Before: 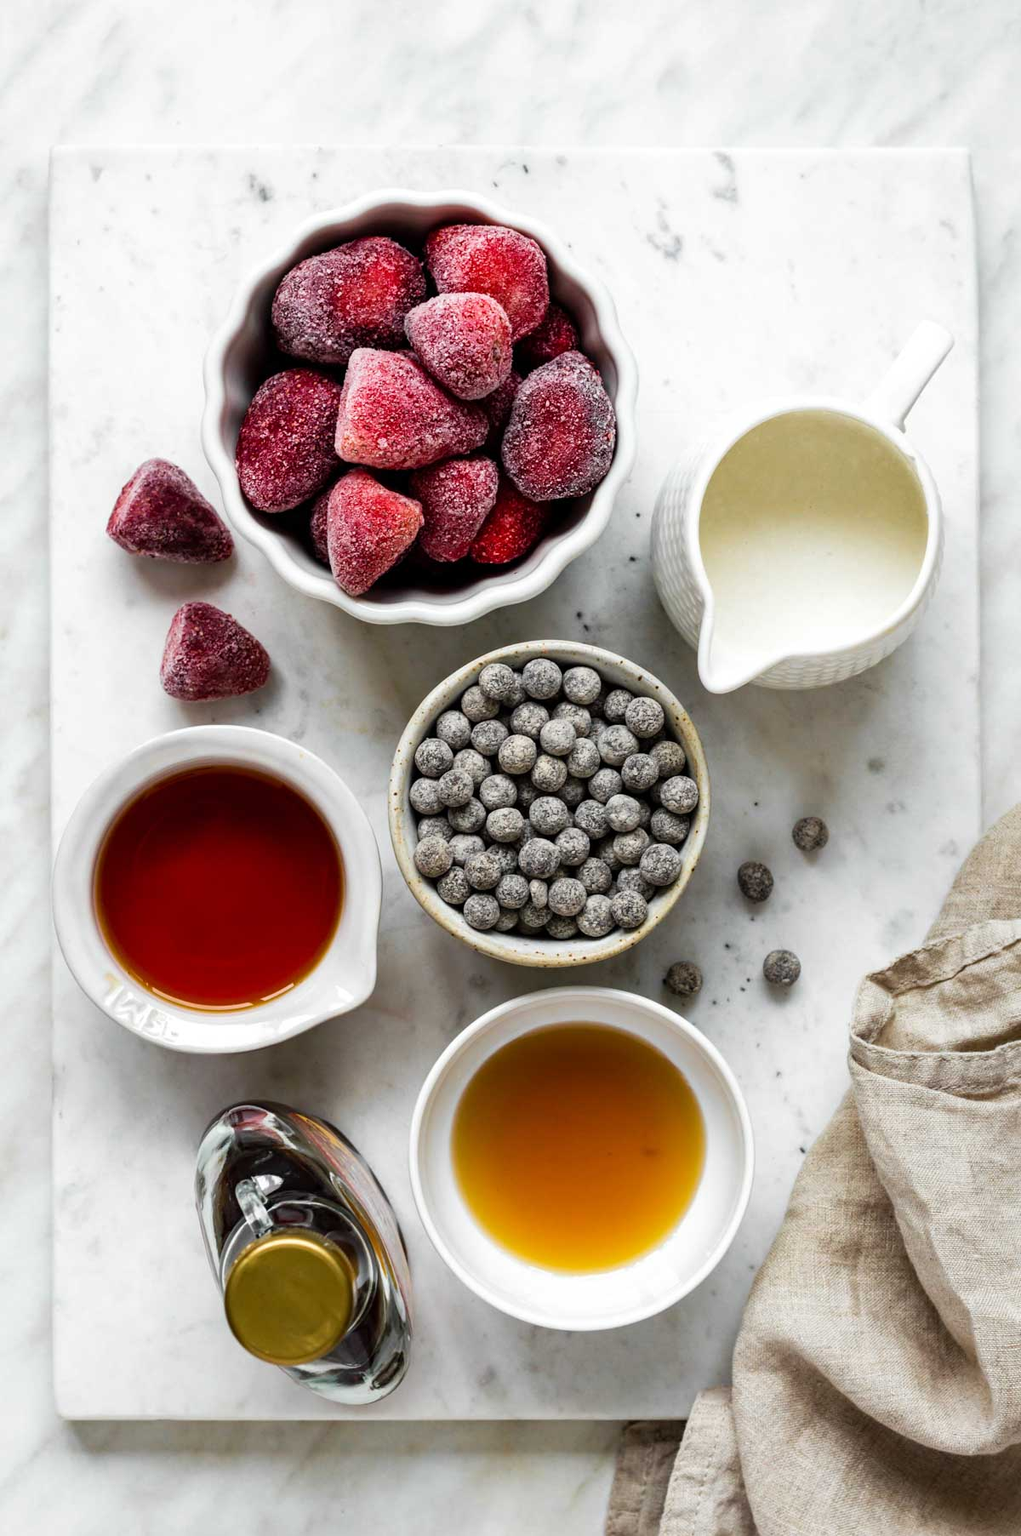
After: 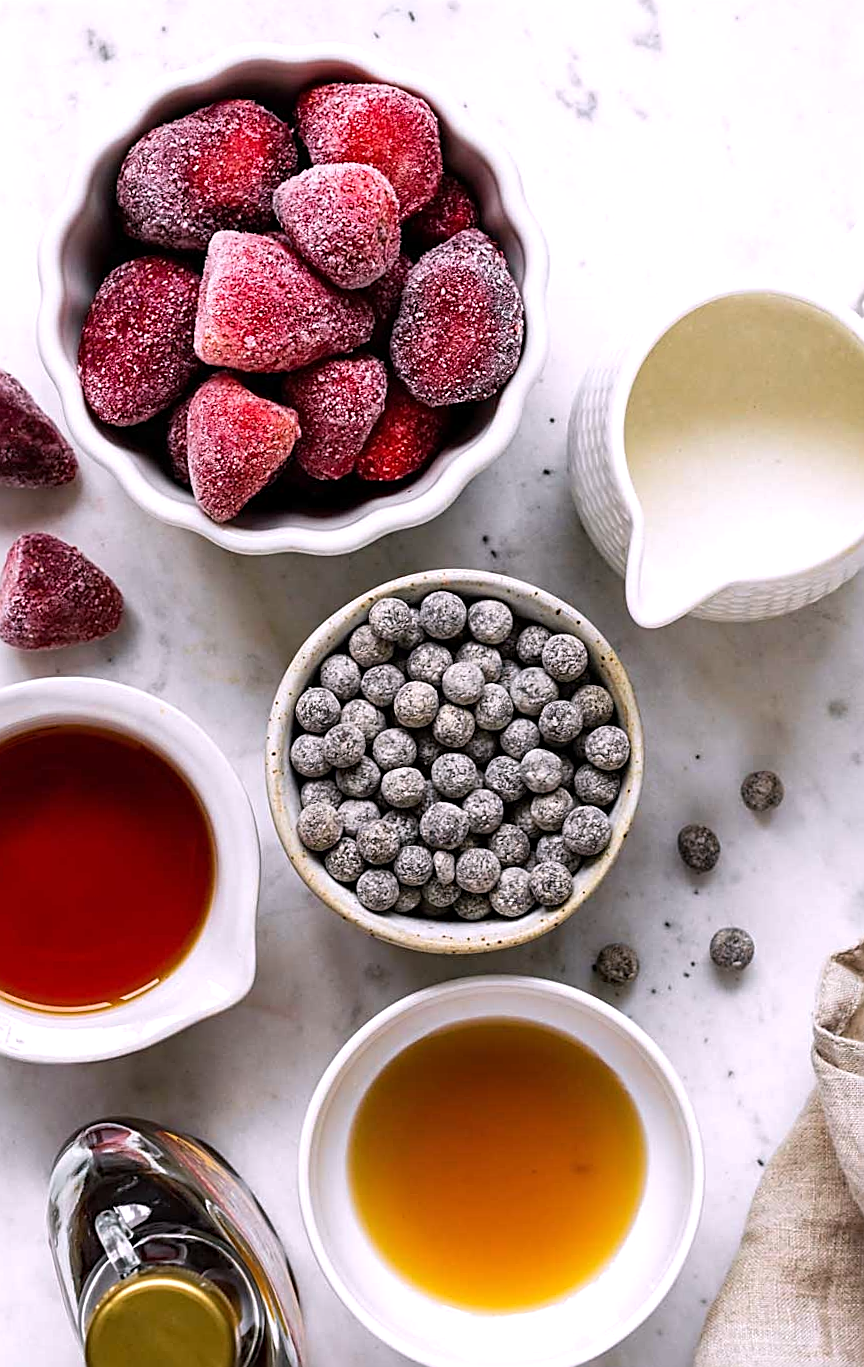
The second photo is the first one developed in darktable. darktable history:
crop and rotate: left 17.046%, top 10.659%, right 12.989%, bottom 14.553%
white balance: red 1.05, blue 1.072
sharpen: amount 0.75
exposure: exposure 0.078 EV, compensate highlight preservation false
rotate and perspective: rotation -1.17°, automatic cropping off
